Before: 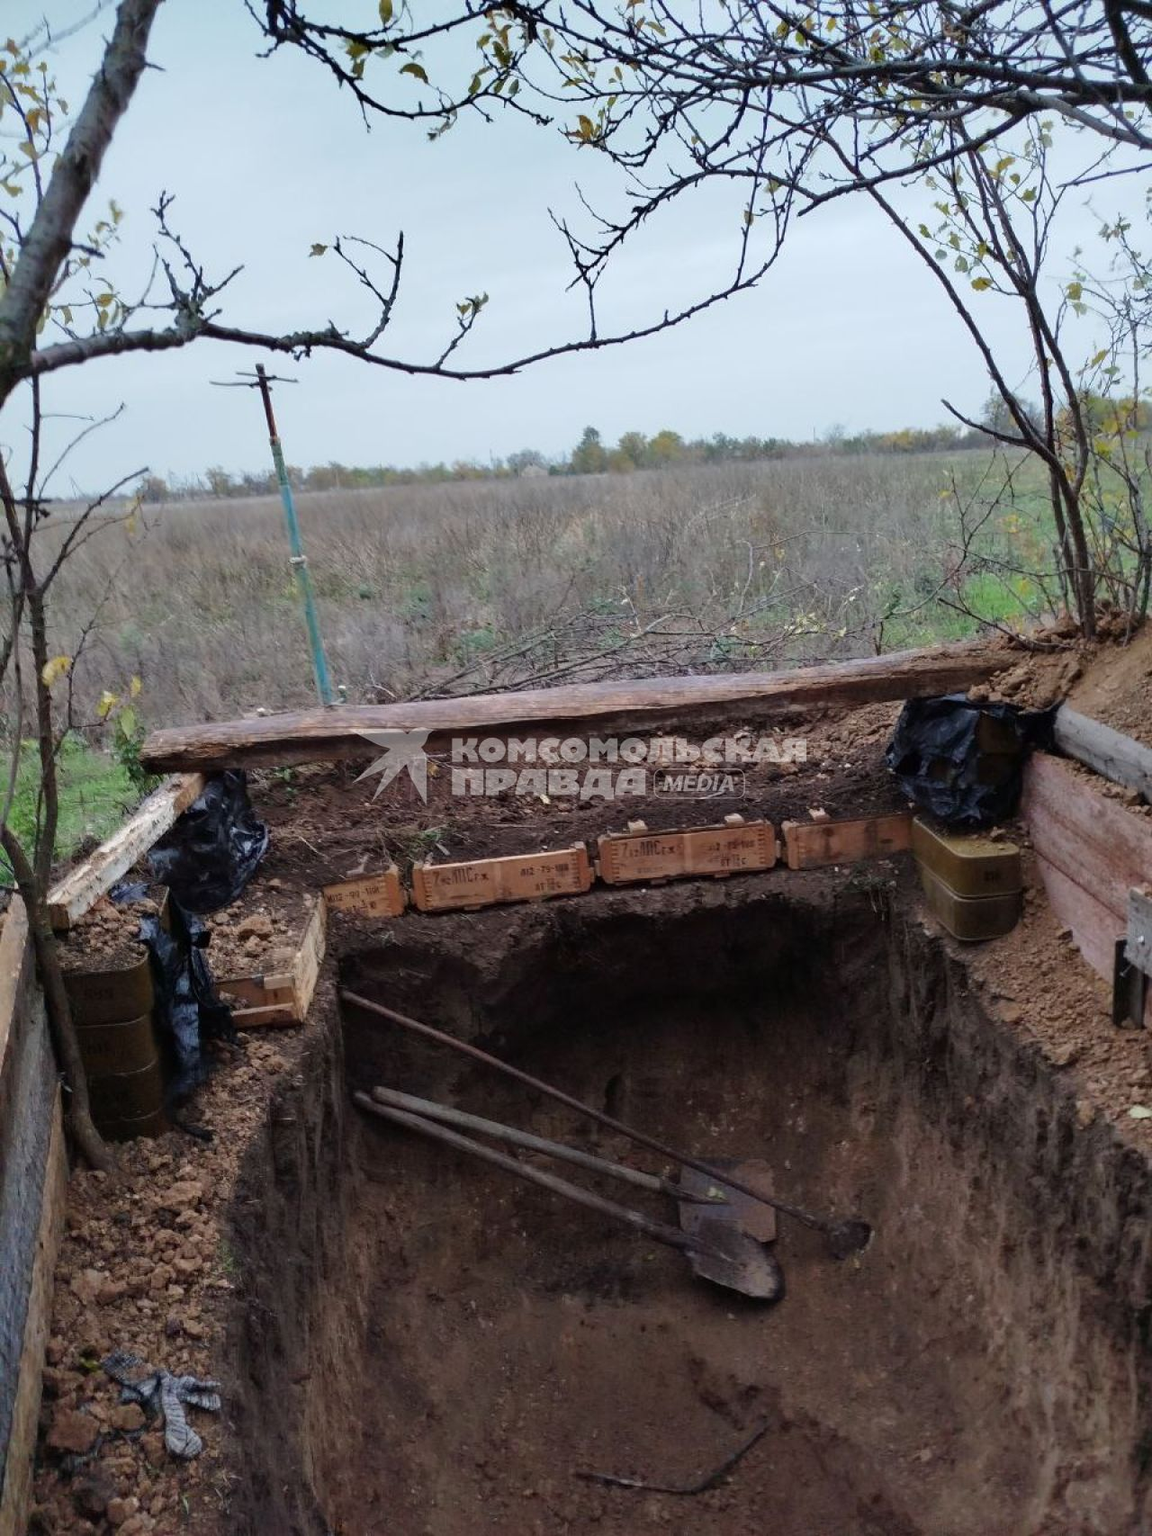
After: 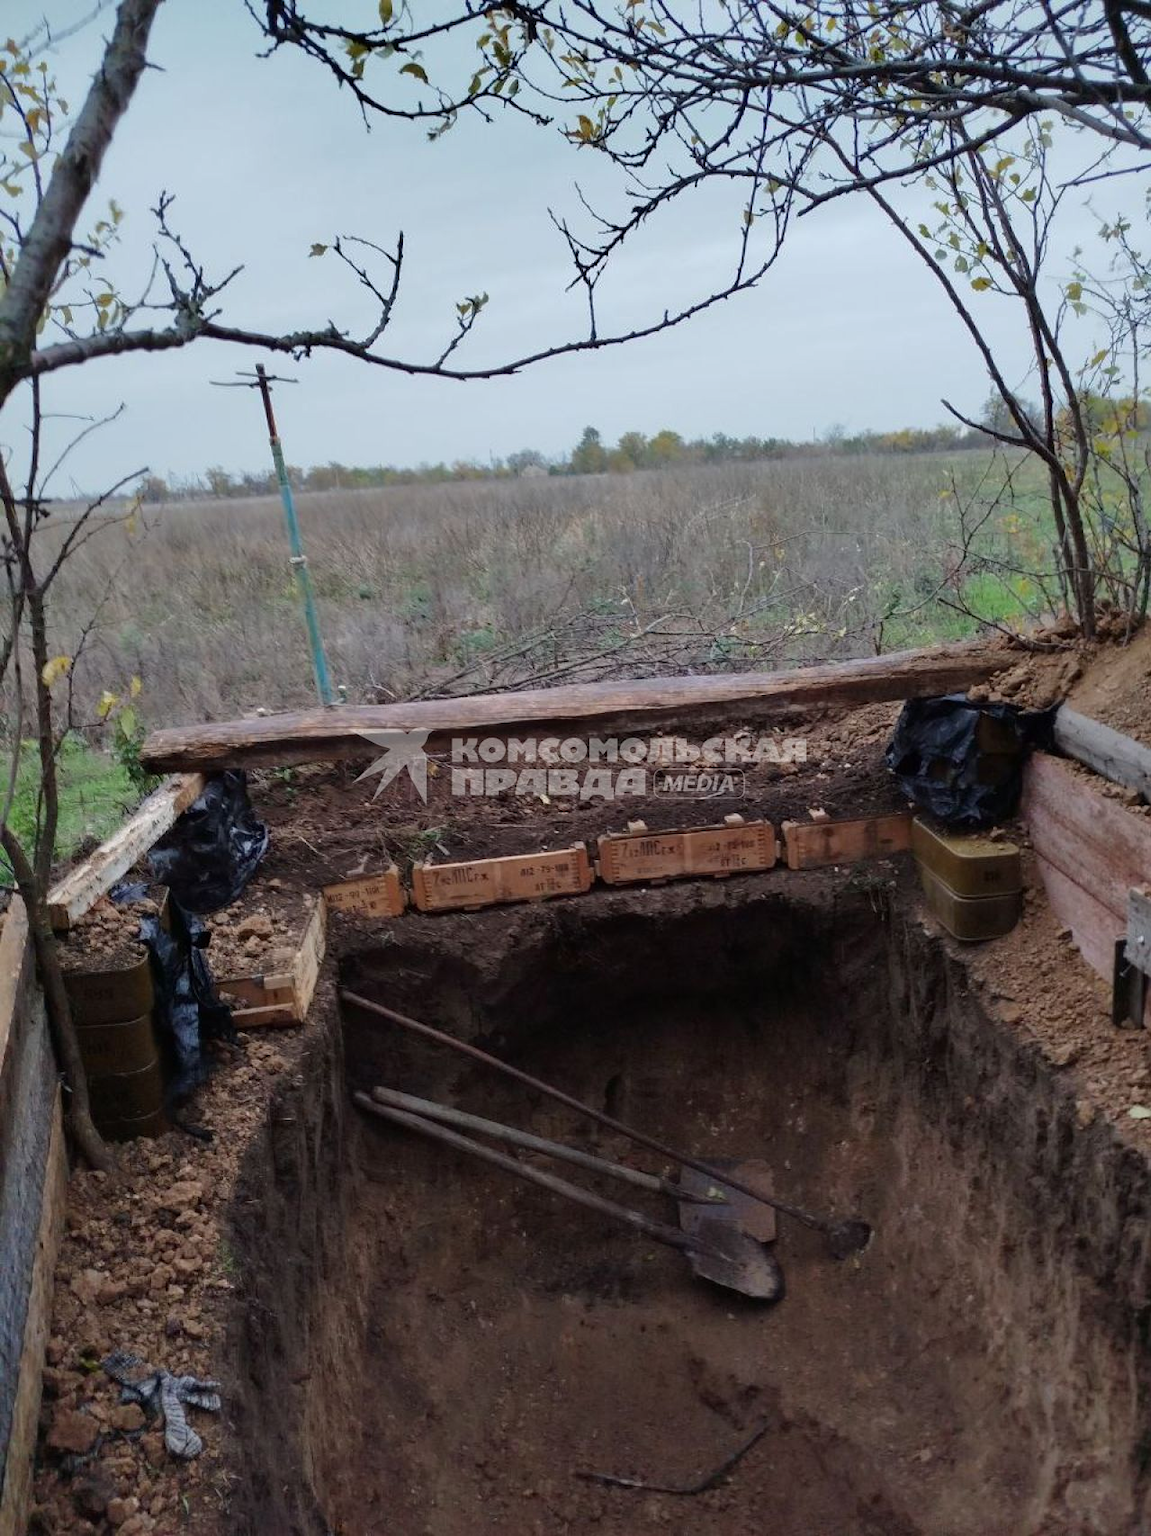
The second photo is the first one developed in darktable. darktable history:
shadows and highlights: shadows -19.98, white point adjustment -2.04, highlights -34.76
